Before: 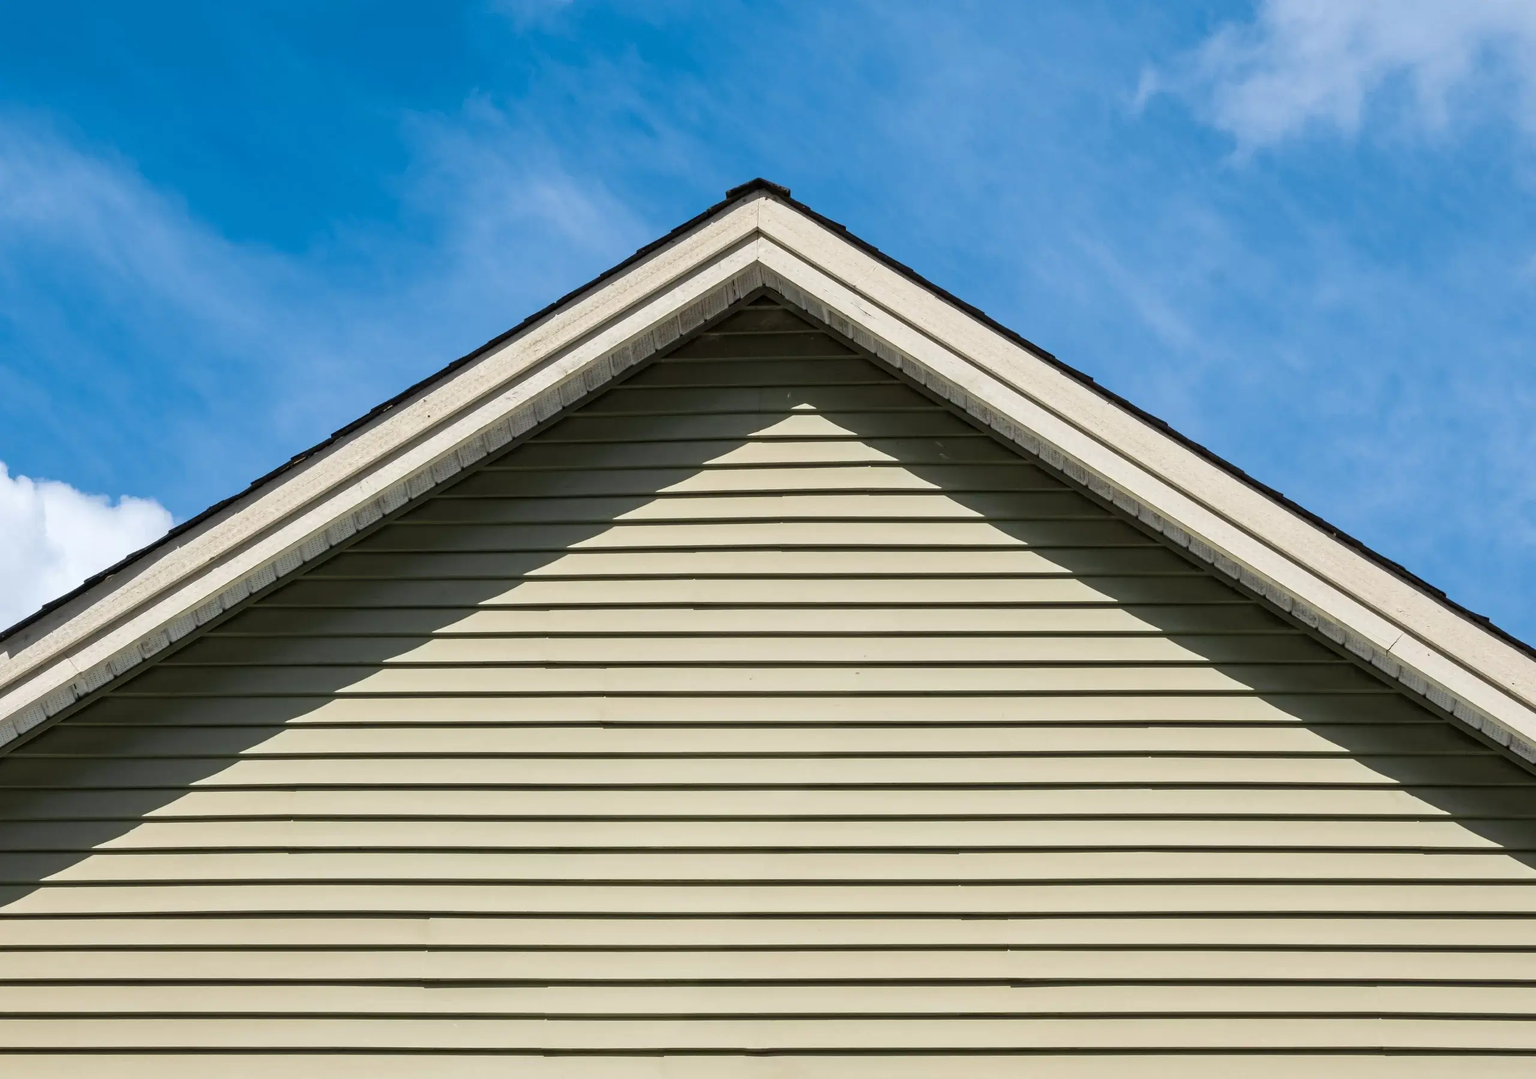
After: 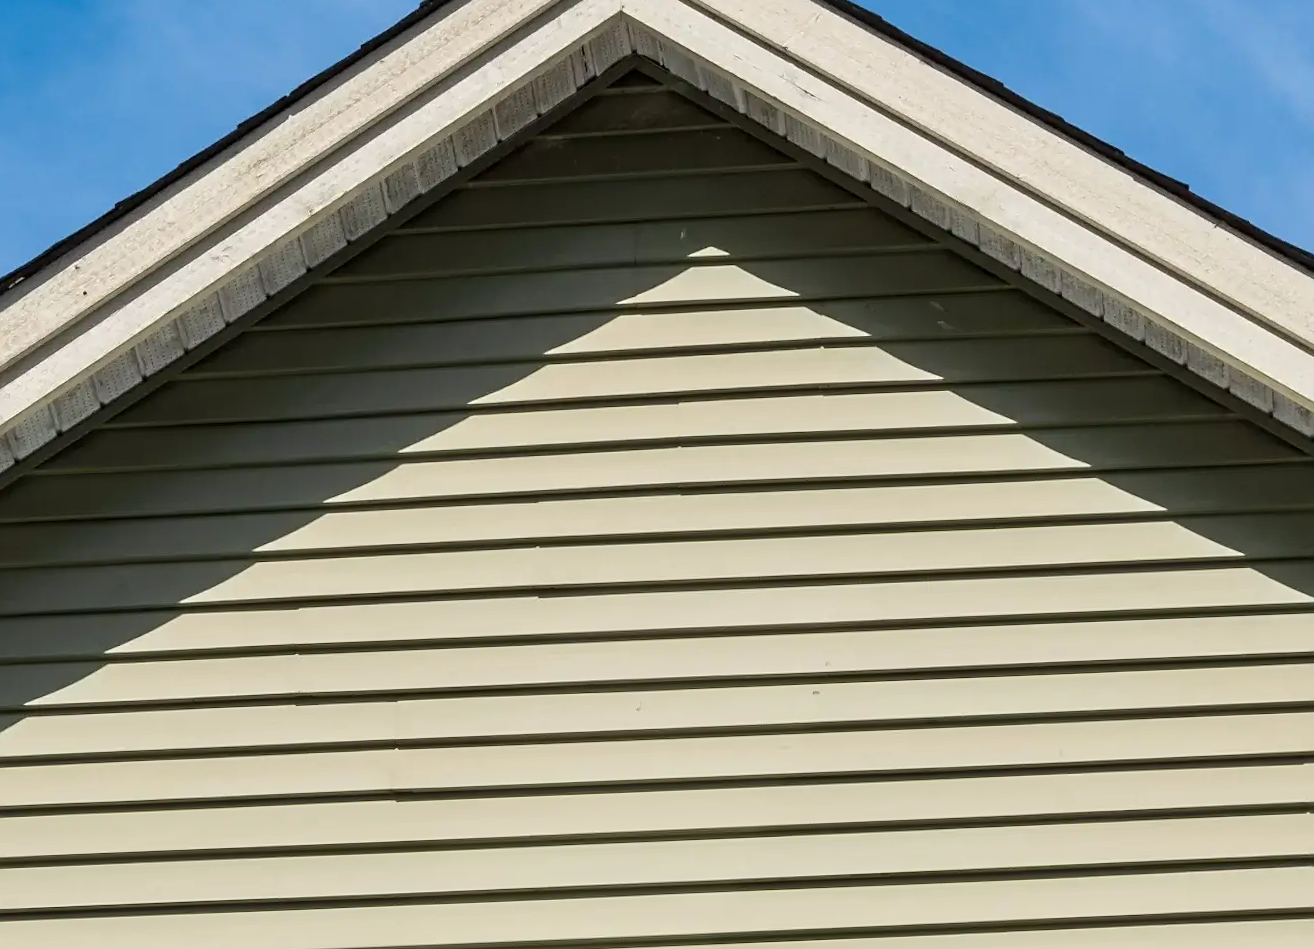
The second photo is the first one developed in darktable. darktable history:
rotate and perspective: rotation -2.29°, automatic cropping off
crop: left 25%, top 25%, right 25%, bottom 25%
sharpen: amount 0.2
